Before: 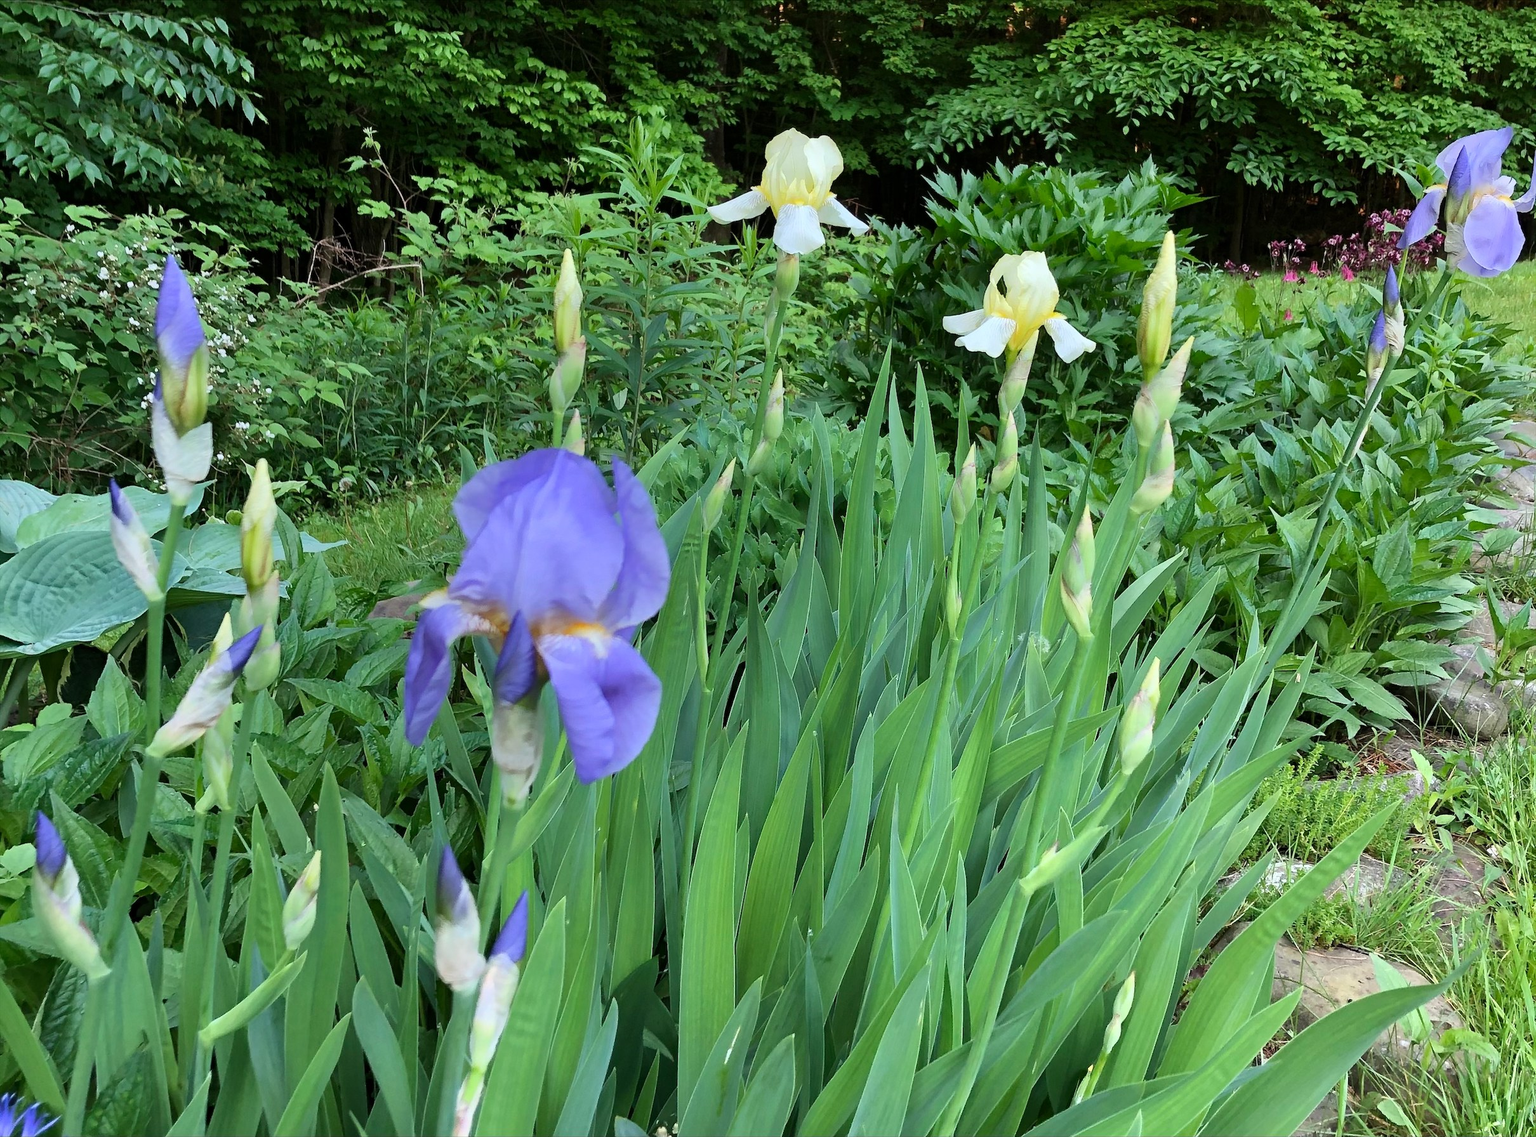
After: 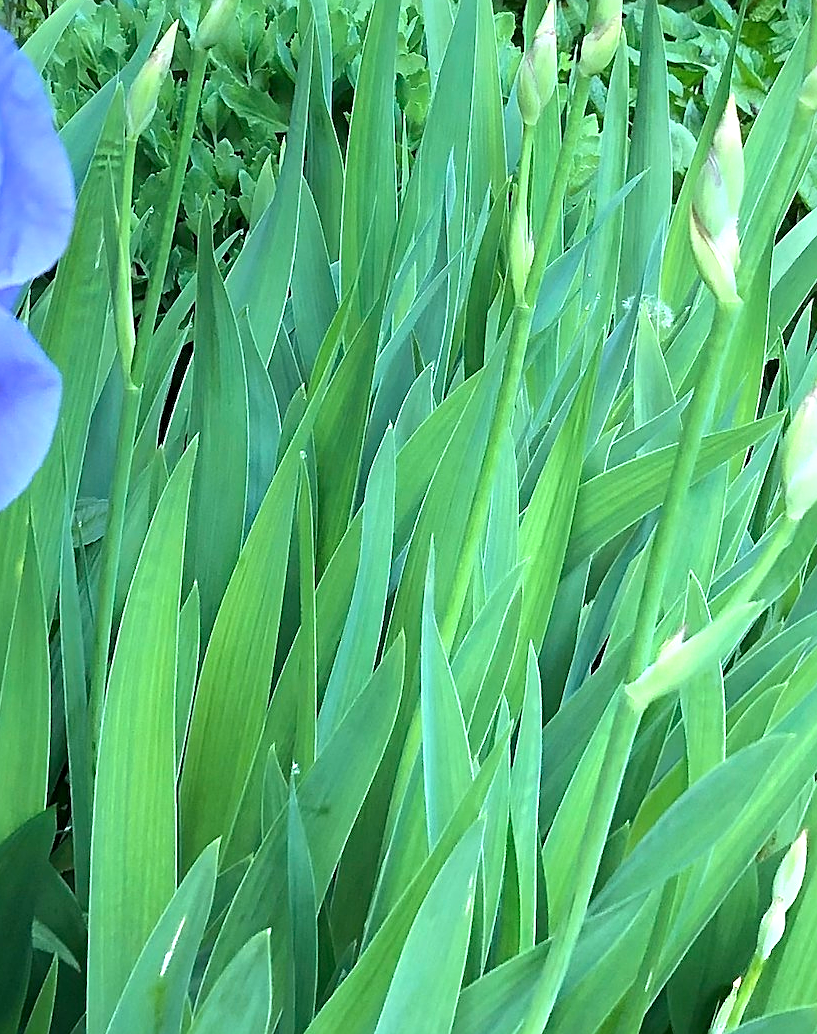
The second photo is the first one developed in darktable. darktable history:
color calibration: output R [1.063, -0.012, -0.003, 0], output G [0, 1.022, 0.021, 0], output B [-0.079, 0.047, 1, 0], illuminant F (fluorescent), F source F9 (Cool White Deluxe 4150 K) – high CRI, x 0.374, y 0.373, temperature 4154.16 K
crop: left 40.561%, top 39.137%, right 25.667%, bottom 3.121%
exposure: exposure 0.6 EV, compensate highlight preservation false
sharpen: on, module defaults
